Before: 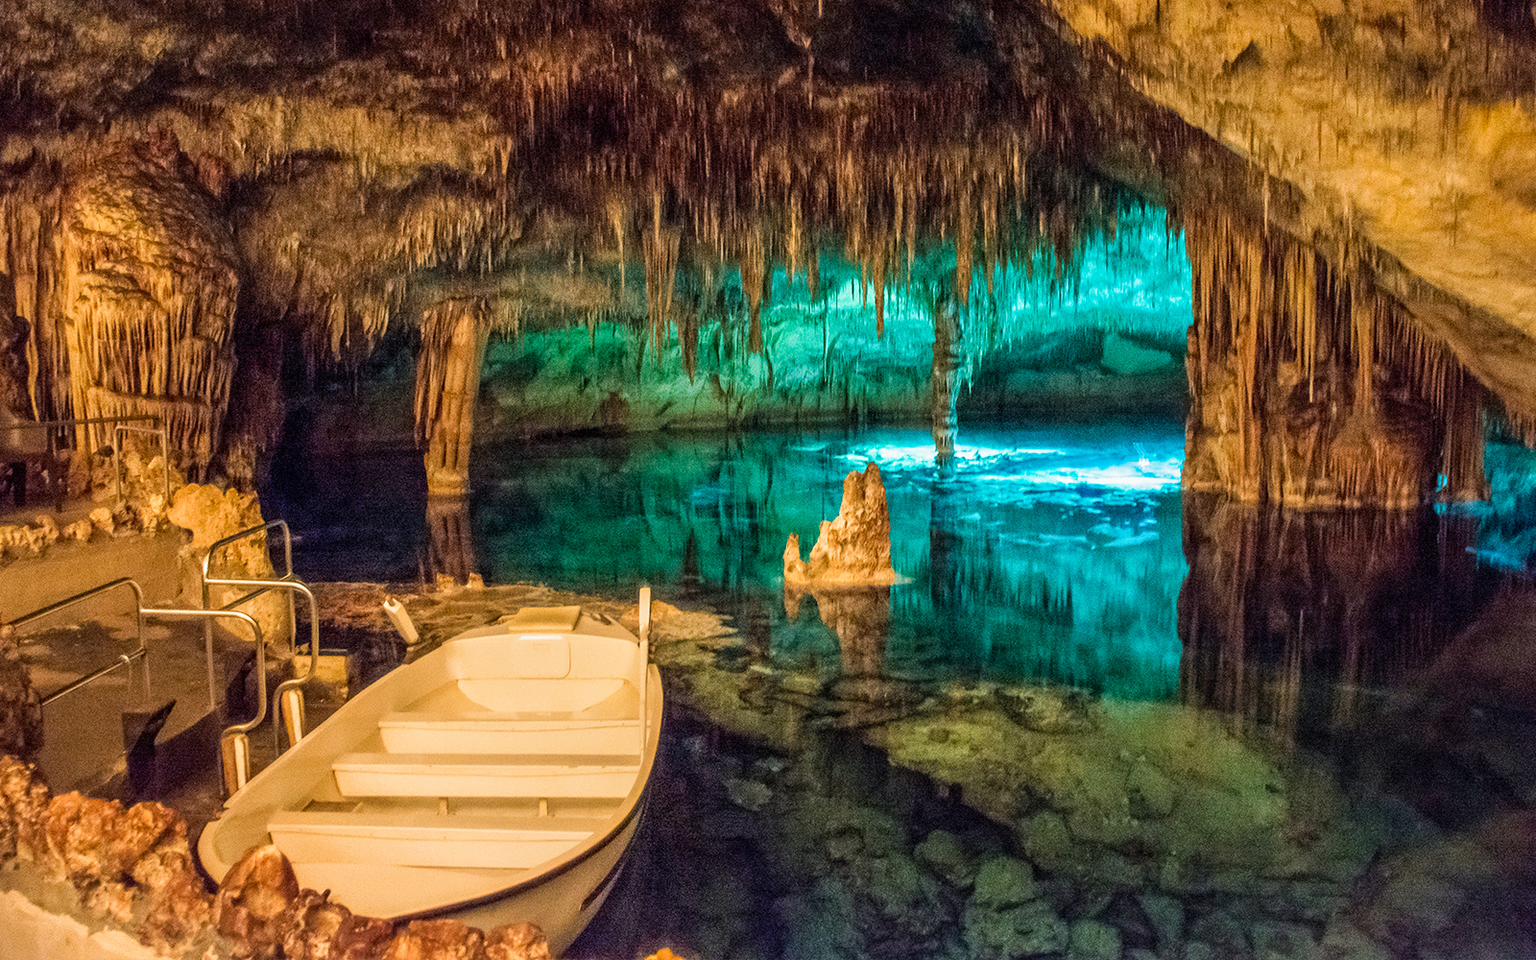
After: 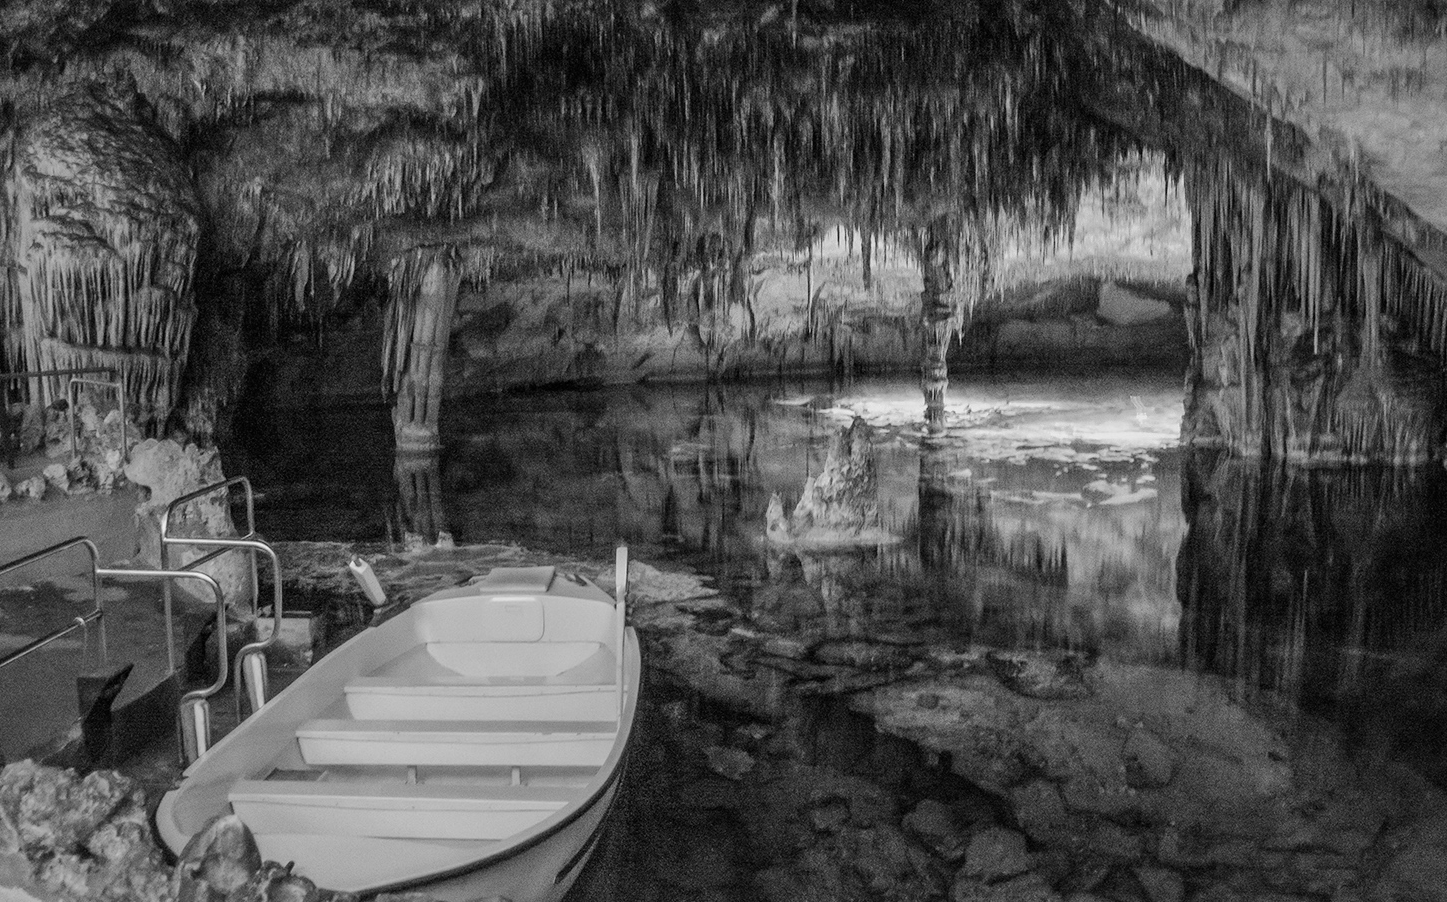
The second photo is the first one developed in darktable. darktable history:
crop: left 3.16%, top 6.503%, right 6.393%, bottom 3.2%
color calibration: output gray [0.18, 0.41, 0.41, 0], illuminant same as pipeline (D50), adaptation XYZ, x 0.346, y 0.358, temperature 5020.24 K
shadows and highlights: shadows -20.01, white point adjustment -1.97, highlights -35.1
